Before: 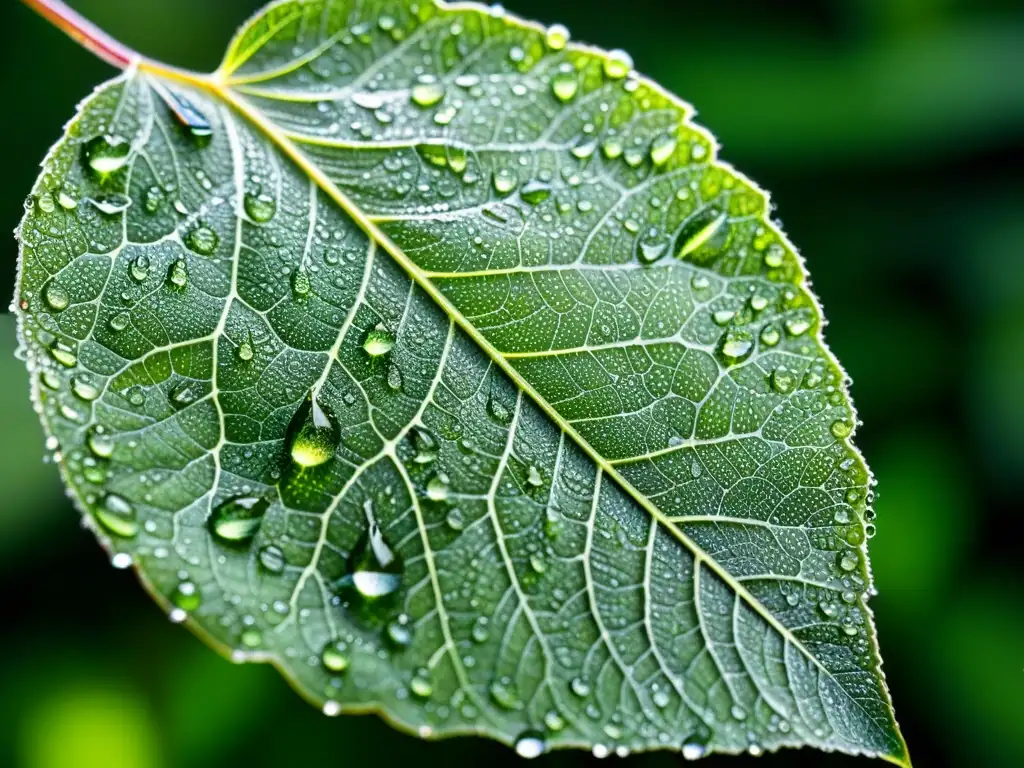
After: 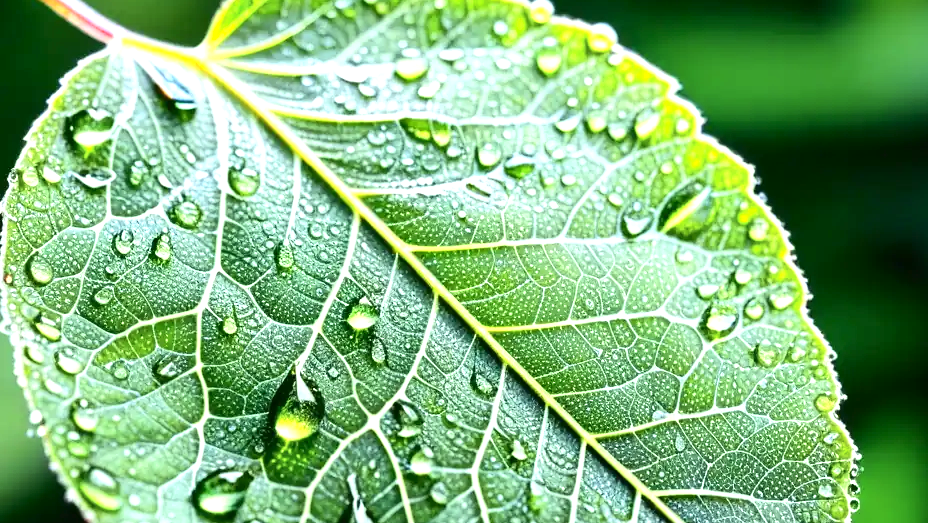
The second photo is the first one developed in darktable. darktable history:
exposure: exposure 1 EV, compensate exposure bias true, compensate highlight preservation false
local contrast: mode bilateral grid, contrast 100, coarseness 100, detail 109%, midtone range 0.2
crop: left 1.567%, top 3.404%, right 7.756%, bottom 28.435%
tone curve: curves: ch0 [(0, 0) (0.003, 0.008) (0.011, 0.017) (0.025, 0.027) (0.044, 0.043) (0.069, 0.059) (0.1, 0.086) (0.136, 0.112) (0.177, 0.152) (0.224, 0.203) (0.277, 0.277) (0.335, 0.346) (0.399, 0.439) (0.468, 0.527) (0.543, 0.613) (0.623, 0.693) (0.709, 0.787) (0.801, 0.863) (0.898, 0.927) (1, 1)], color space Lab, independent channels, preserve colors none
shadows and highlights: shadows 32.05, highlights -31.28, soften with gaussian
color correction: highlights b* -0.017
color zones: curves: ch1 [(0.077, 0.436) (0.25, 0.5) (0.75, 0.5)], mix -120.99%
